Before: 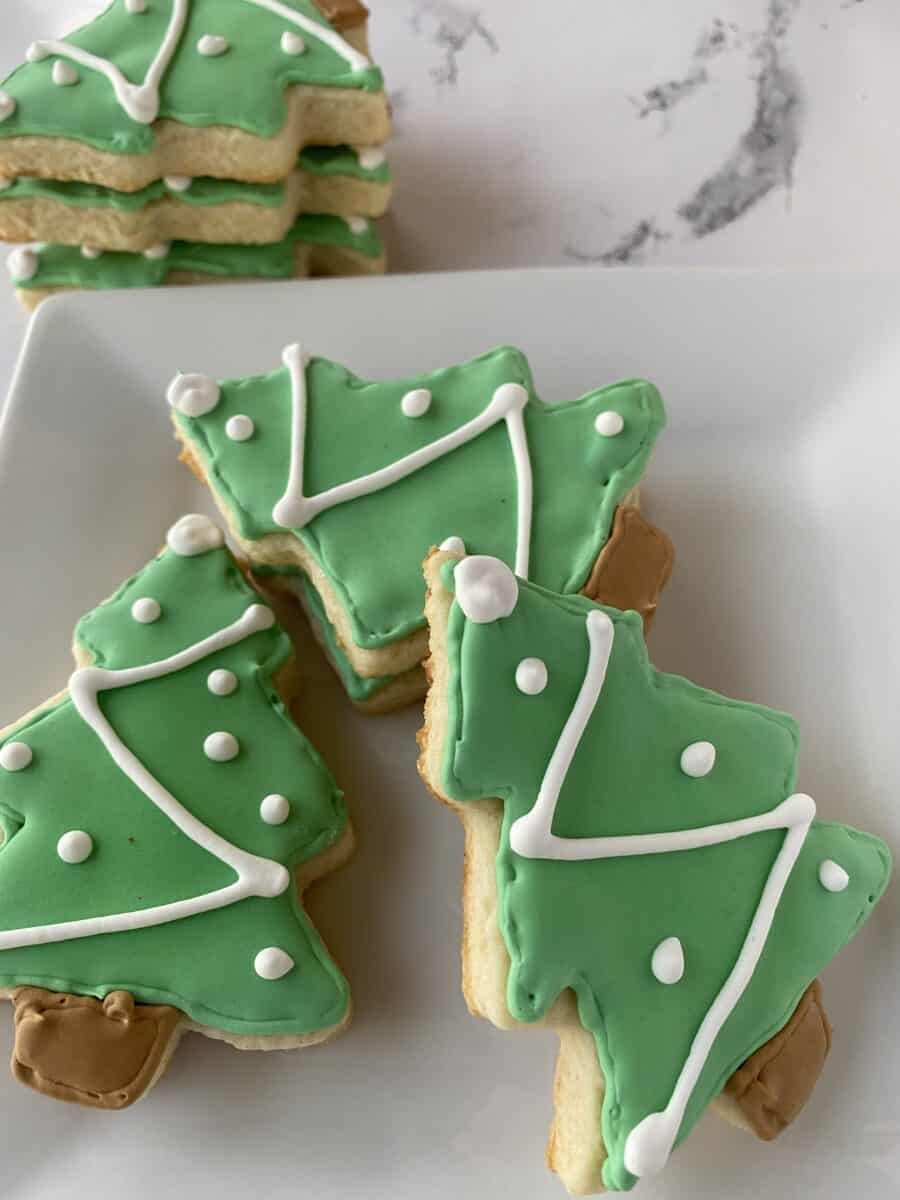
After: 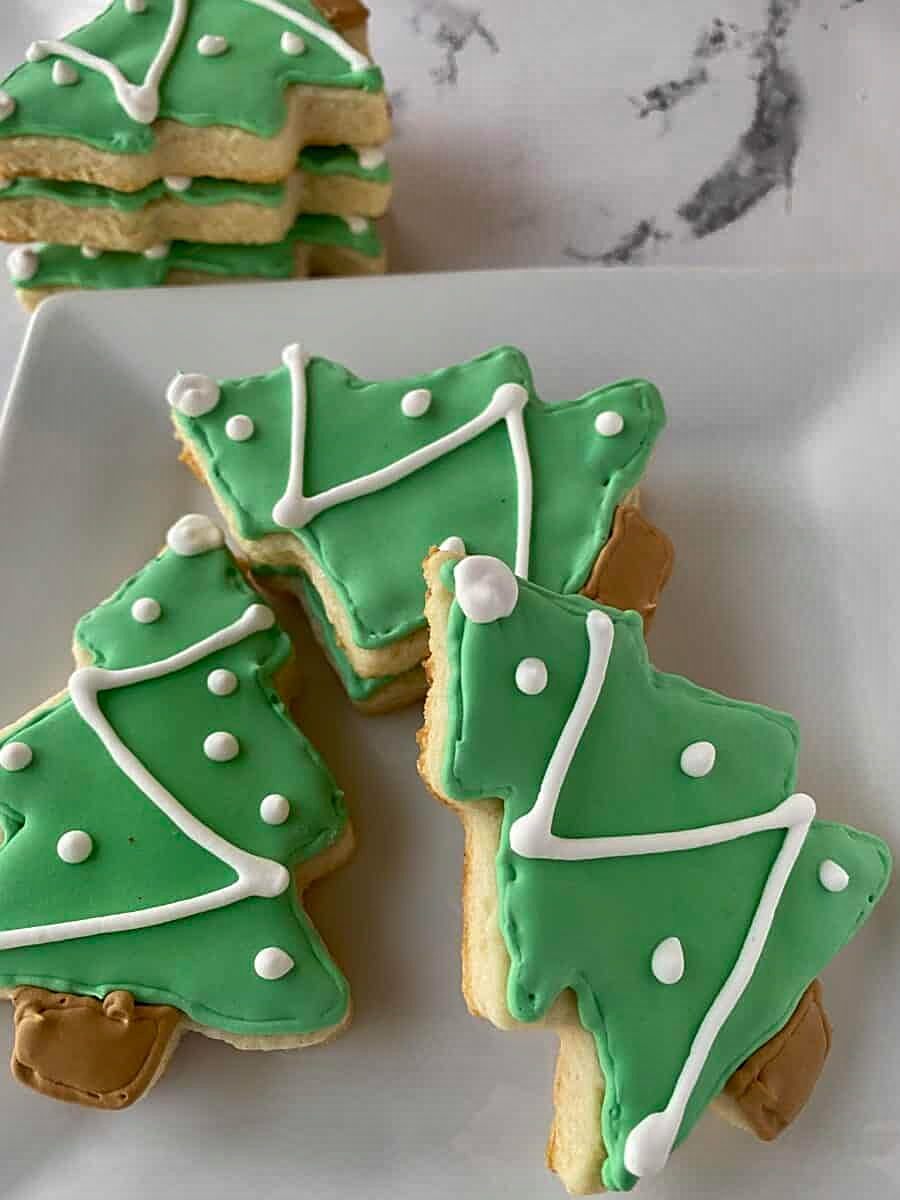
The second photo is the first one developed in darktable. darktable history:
shadows and highlights: radius 100.41, shadows 50.55, highlights -64.36, highlights color adjustment 49.82%, soften with gaussian
sharpen: on, module defaults
